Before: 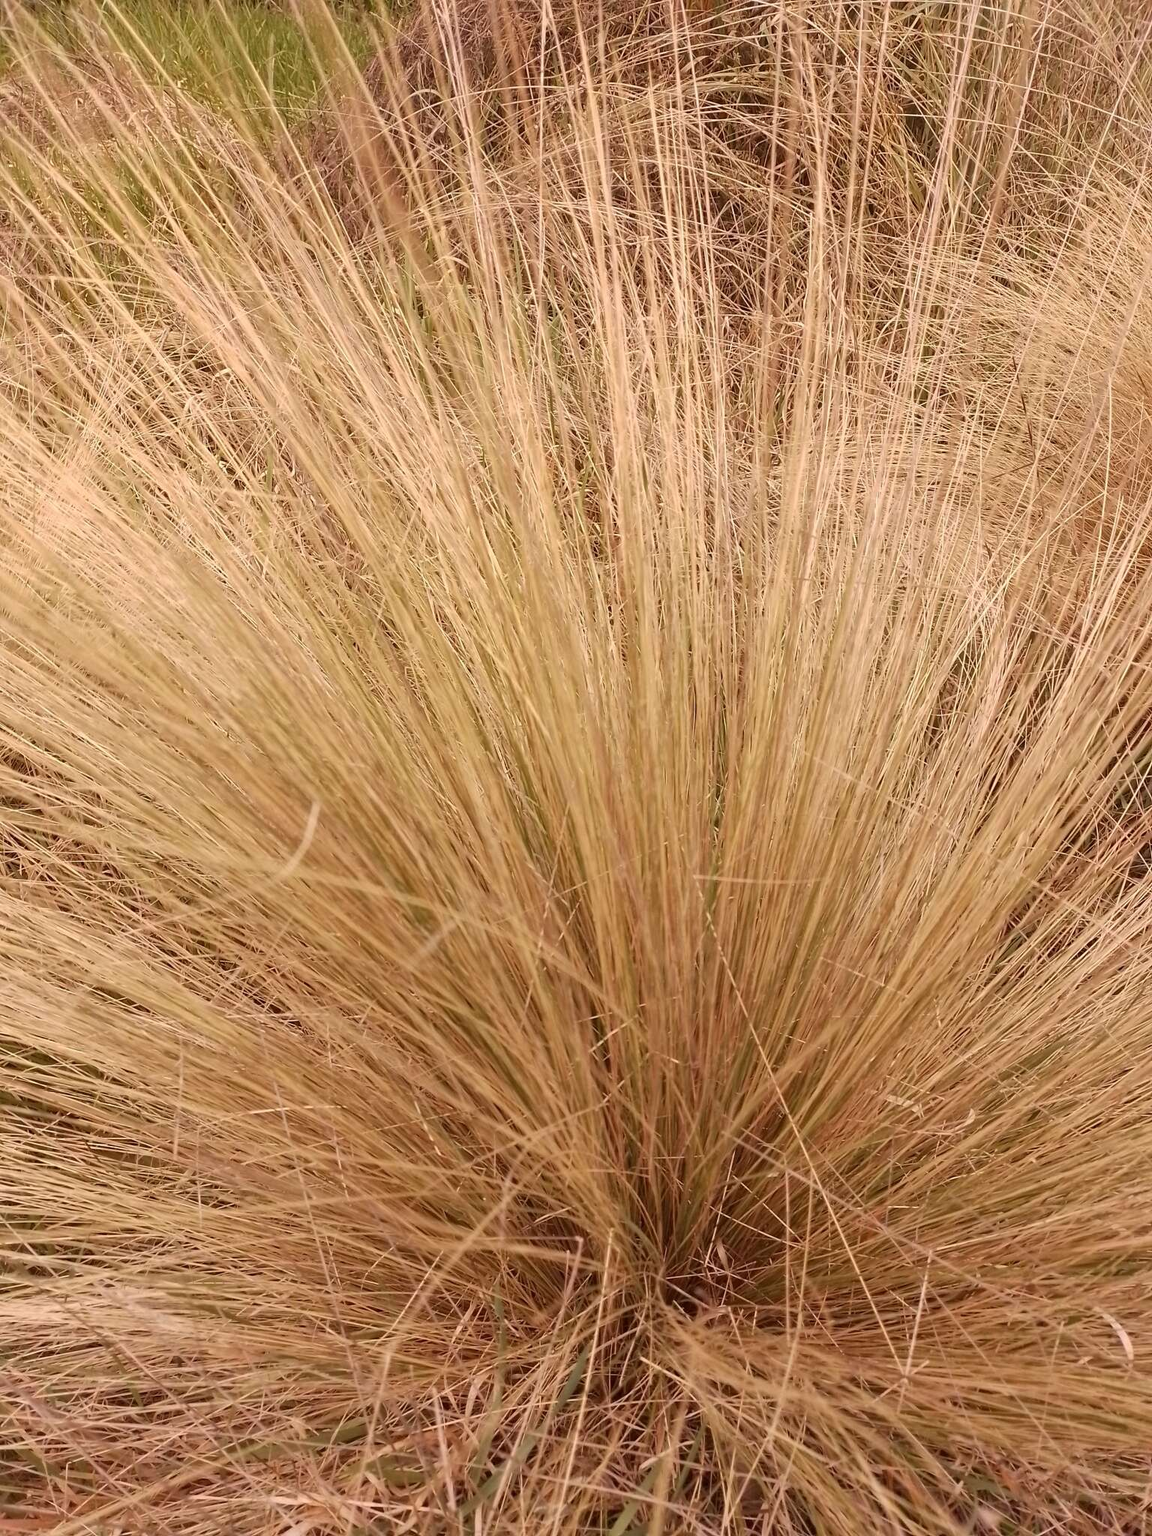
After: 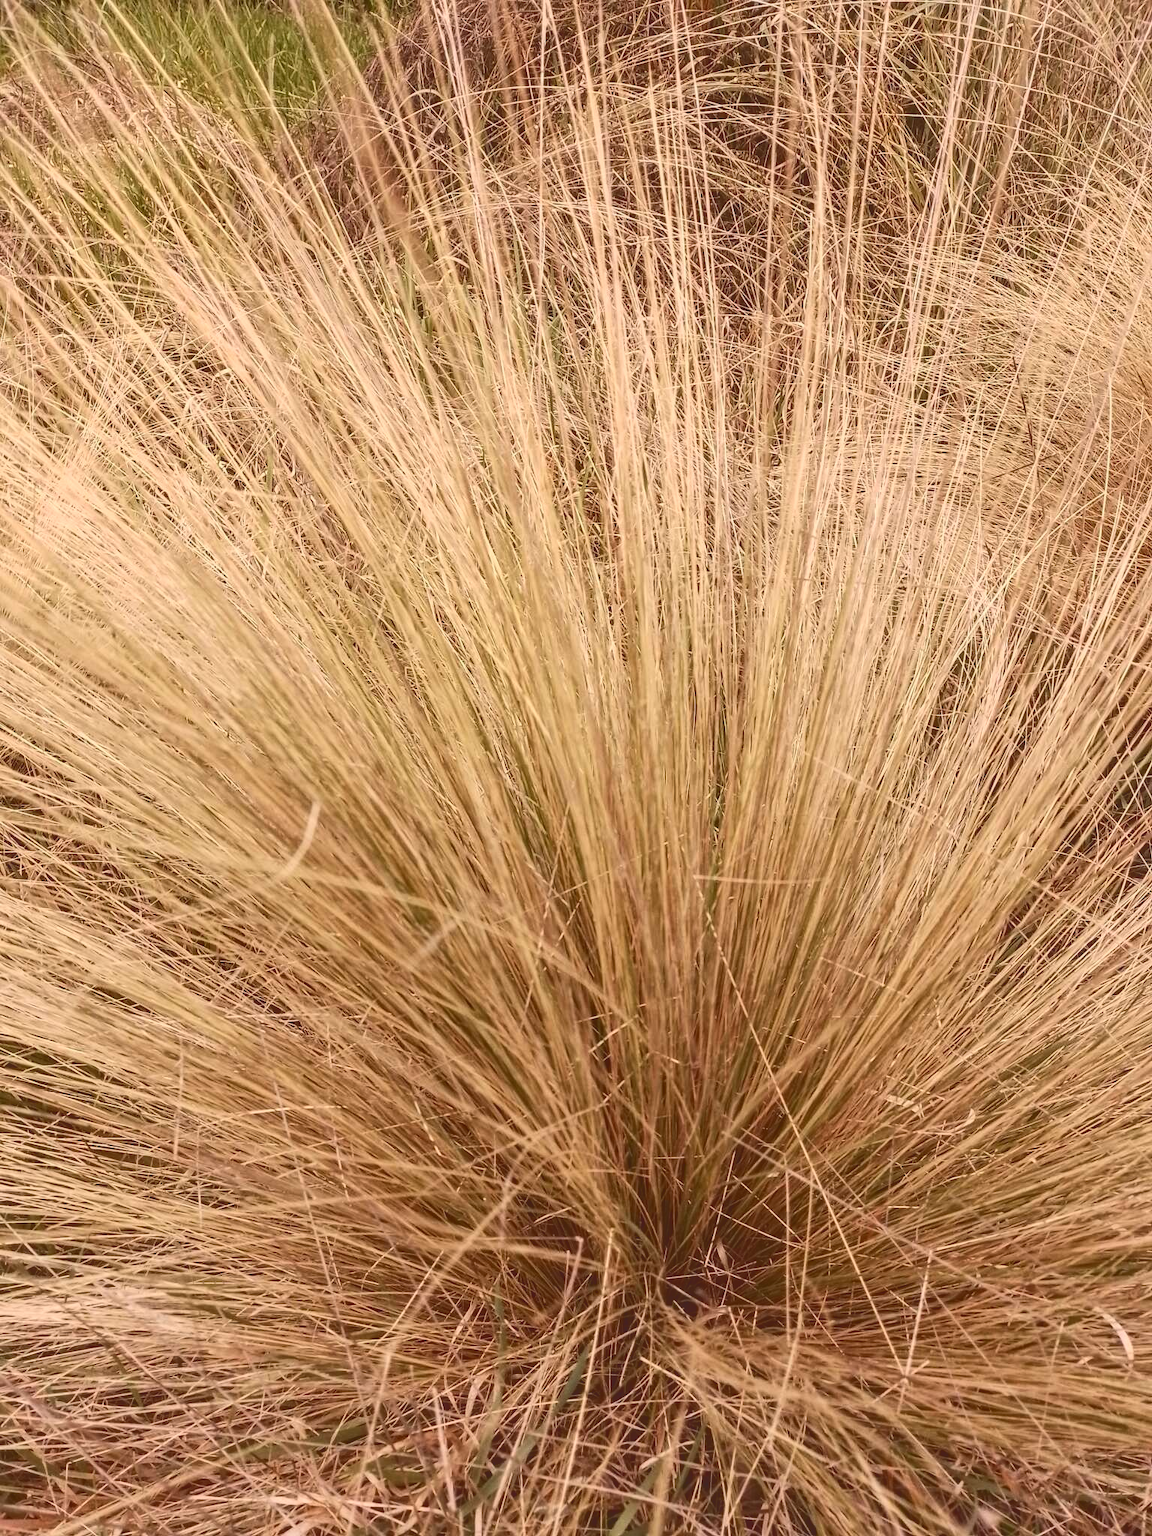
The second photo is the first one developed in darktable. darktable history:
tone curve: curves: ch0 [(0, 0.211) (0.15, 0.25) (1, 0.953)], color space Lab, independent channels, preserve colors none
local contrast: on, module defaults
tone equalizer: edges refinement/feathering 500, mask exposure compensation -1.57 EV, preserve details no
contrast brightness saturation: contrast 0.224
